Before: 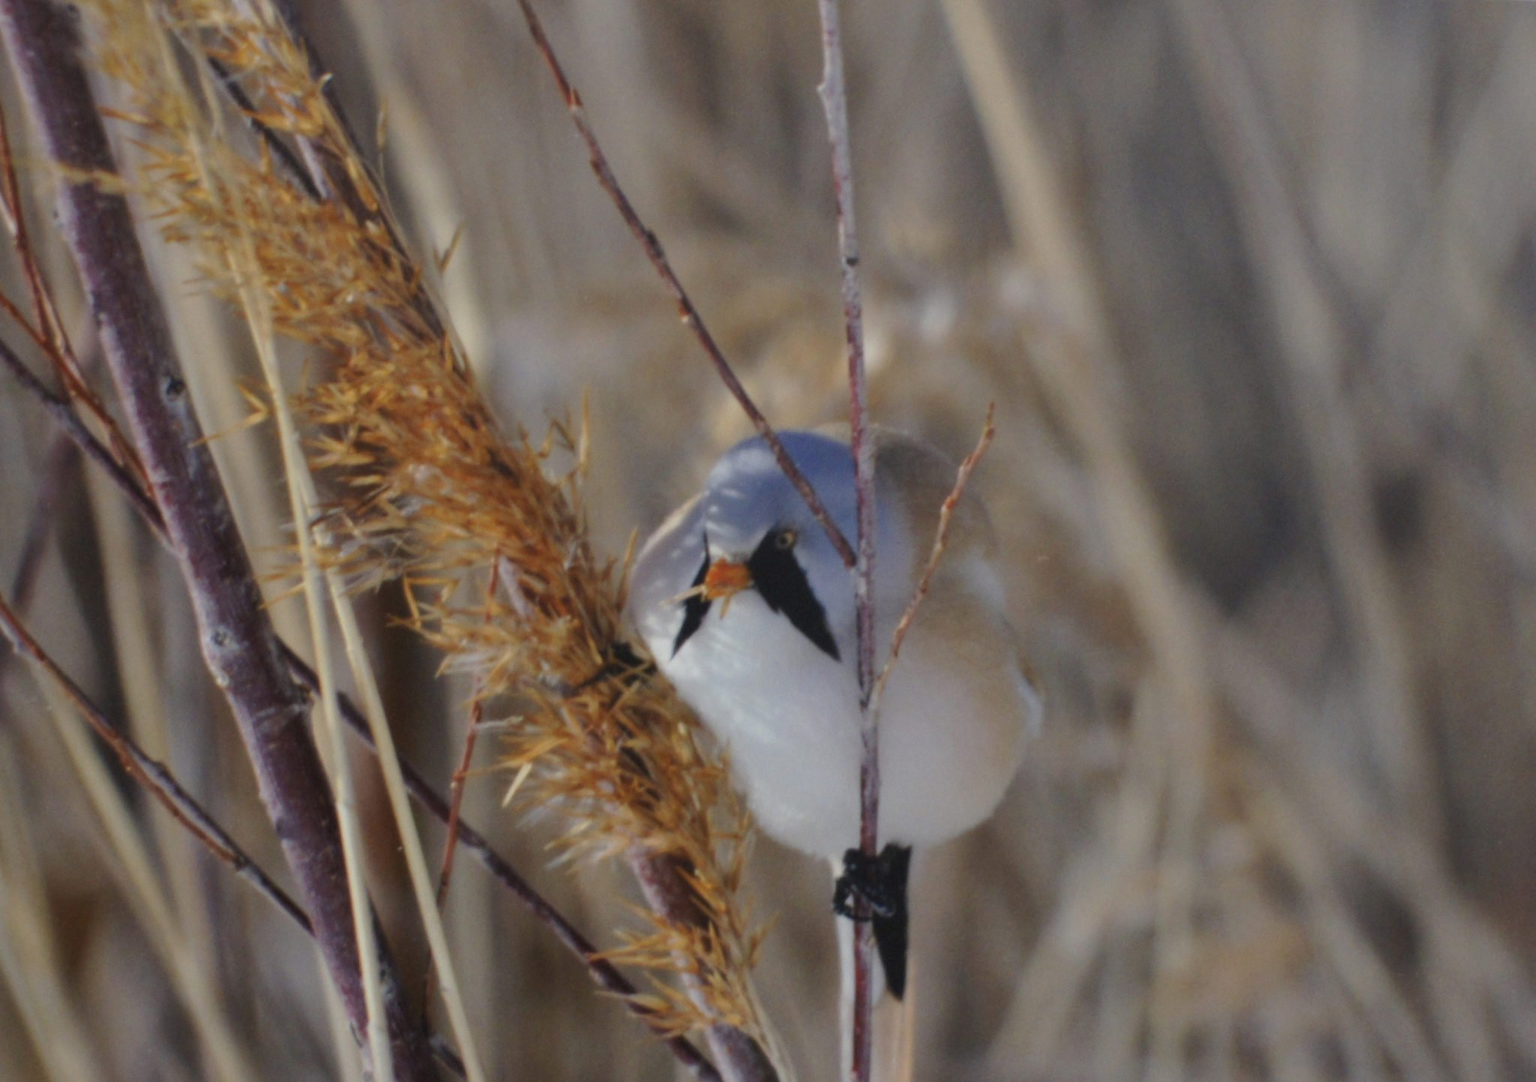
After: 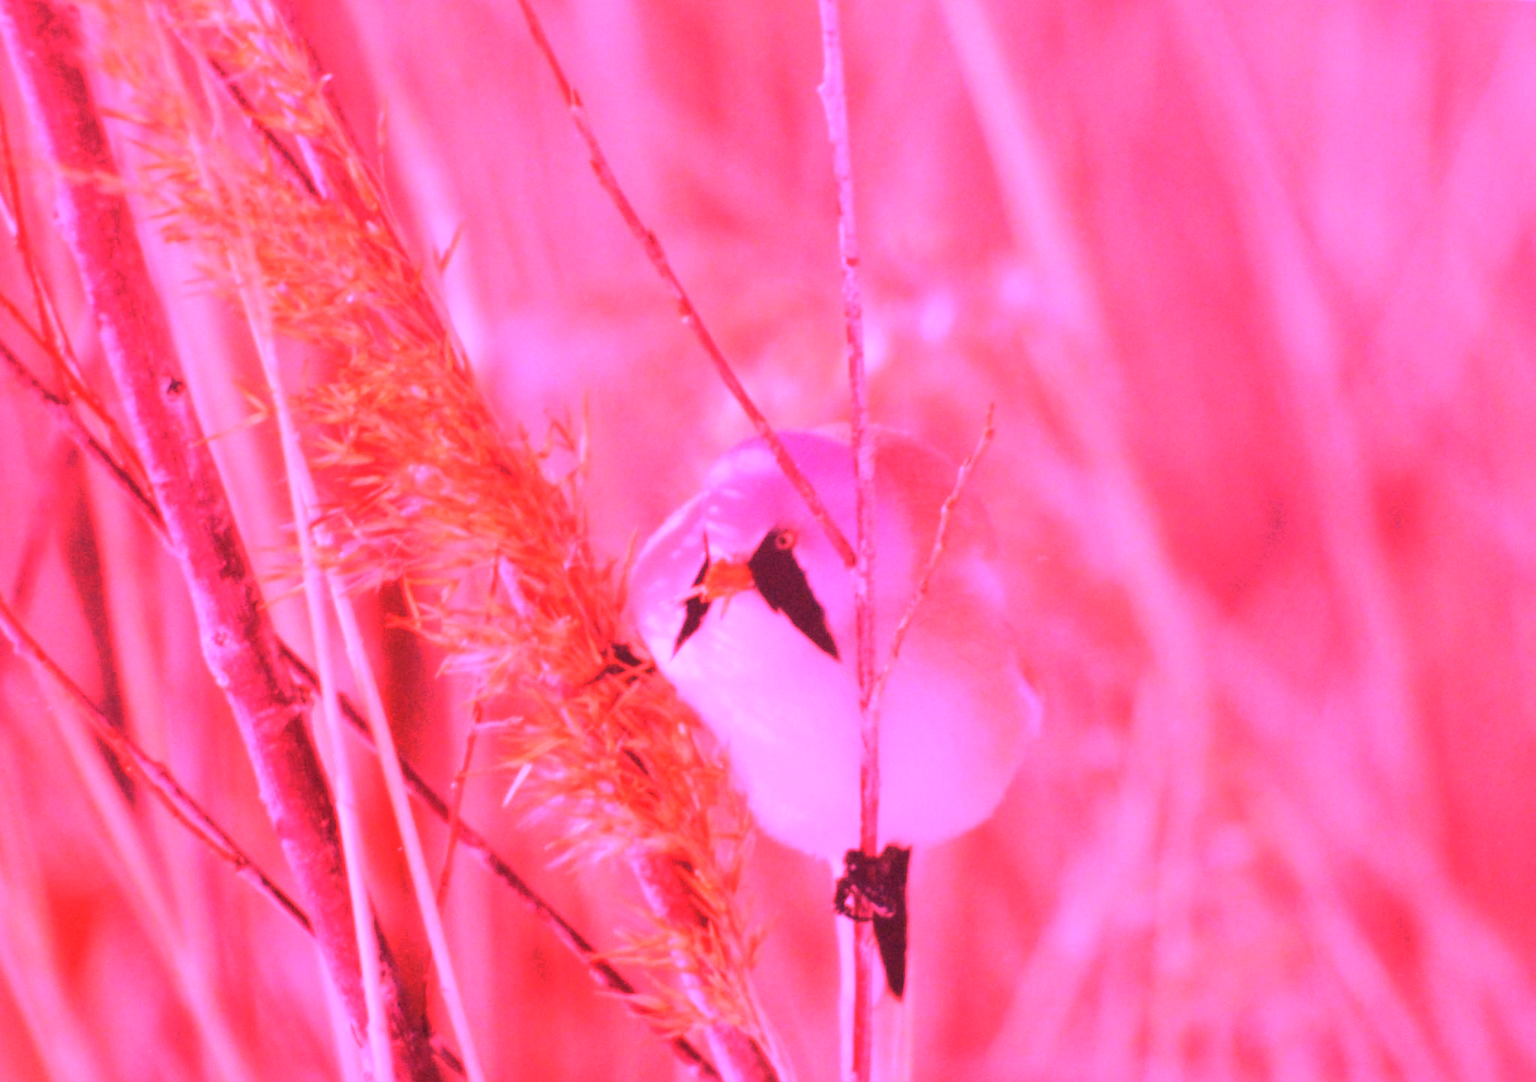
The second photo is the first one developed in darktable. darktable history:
white balance: red 4.26, blue 1.802
